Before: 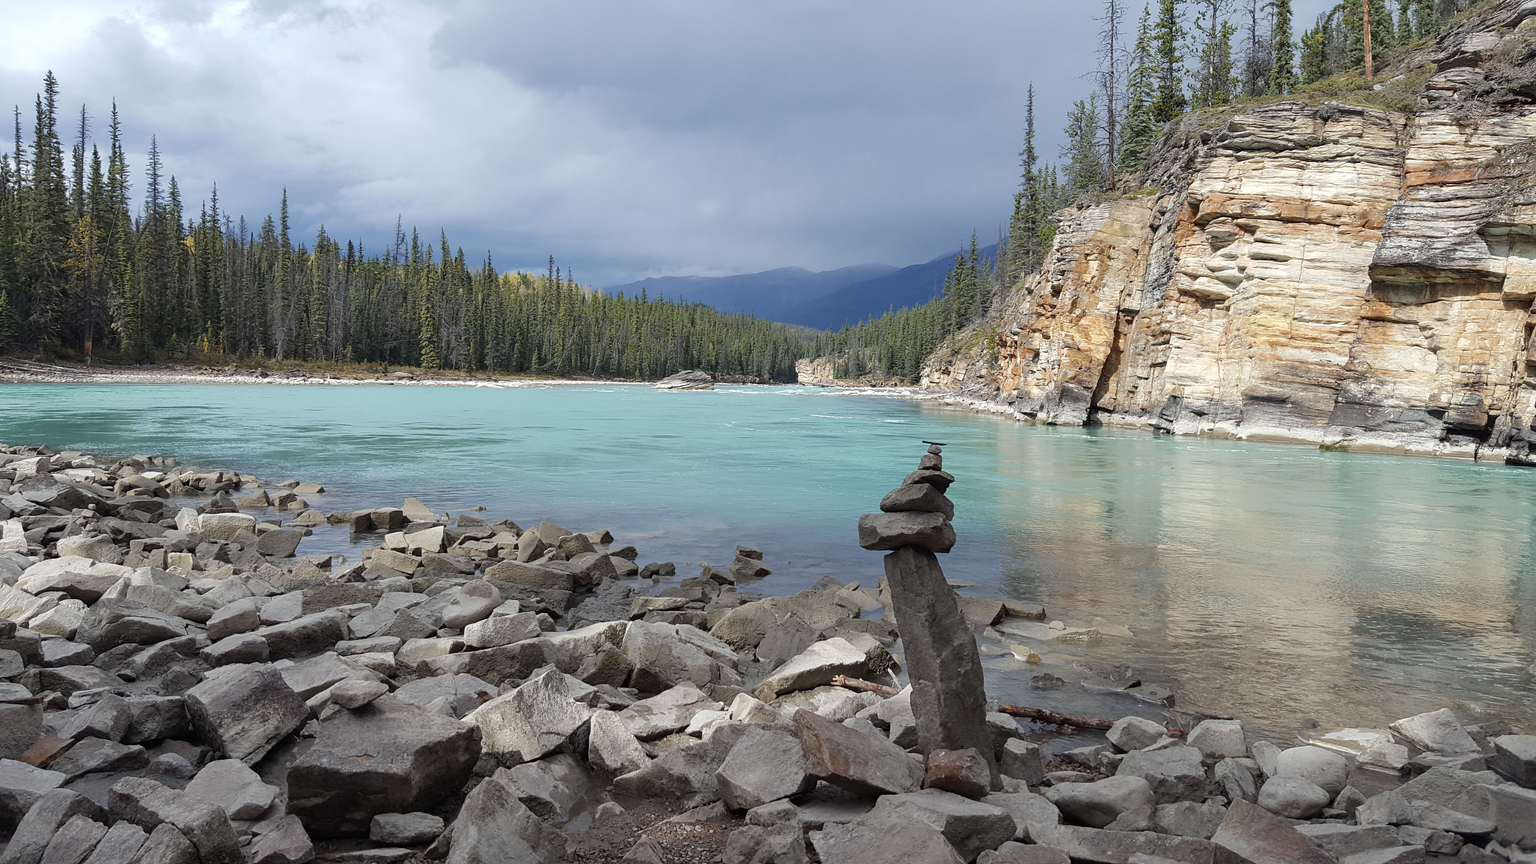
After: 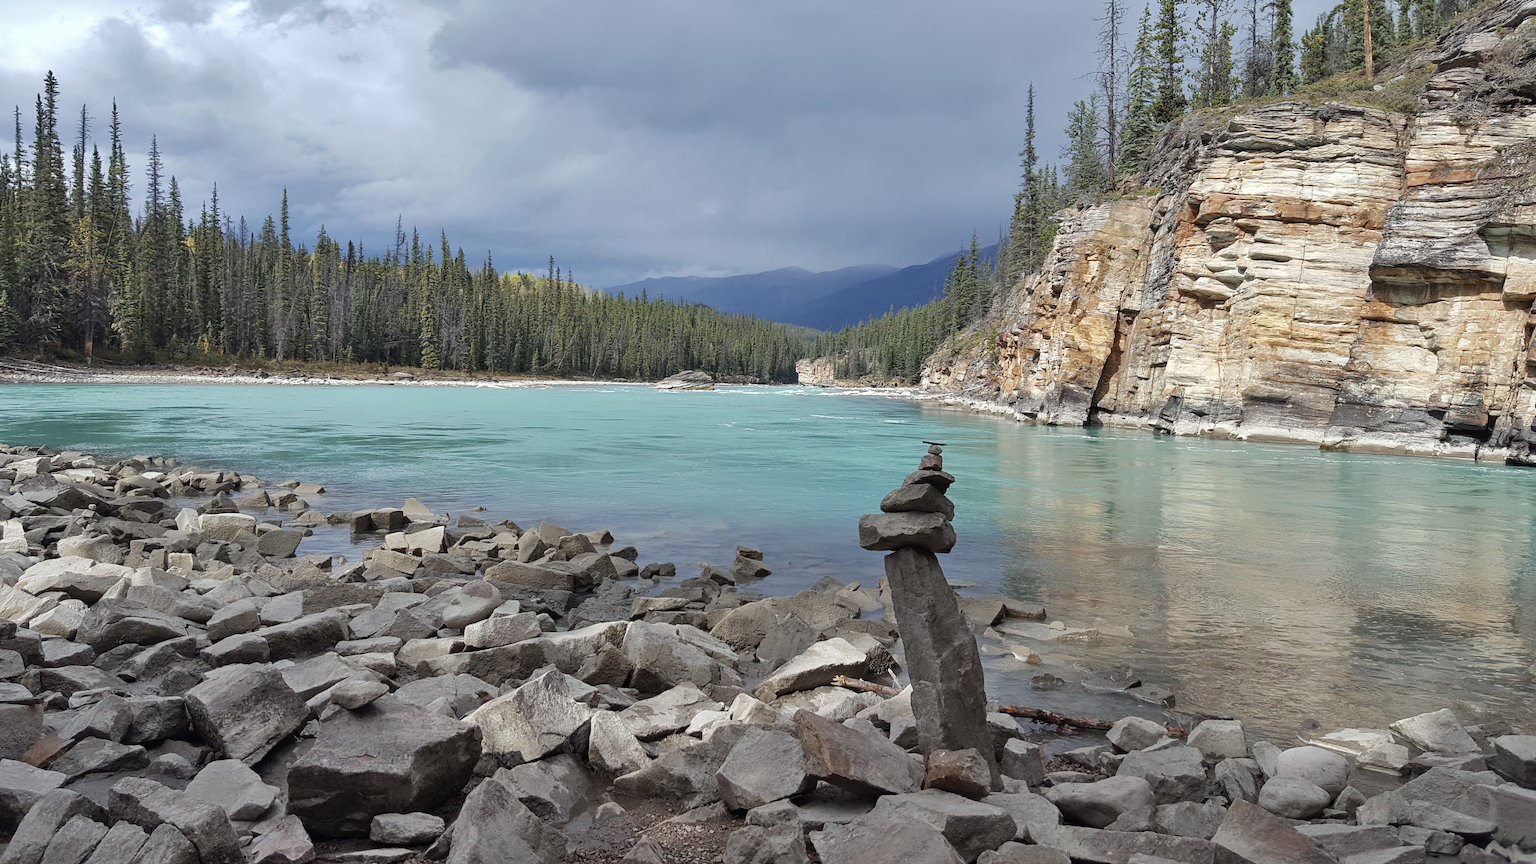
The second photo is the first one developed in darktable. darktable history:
color zones: curves: ch0 [(0, 0.5) (0.143, 0.5) (0.286, 0.5) (0.429, 0.504) (0.571, 0.5) (0.714, 0.509) (0.857, 0.5) (1, 0.5)]; ch1 [(0, 0.425) (0.143, 0.425) (0.286, 0.375) (0.429, 0.405) (0.571, 0.5) (0.714, 0.47) (0.857, 0.425) (1, 0.435)]; ch2 [(0, 0.5) (0.143, 0.5) (0.286, 0.5) (0.429, 0.517) (0.571, 0.5) (0.714, 0.51) (0.857, 0.5) (1, 0.5)], mix -62.06%
shadows and highlights: soften with gaussian
